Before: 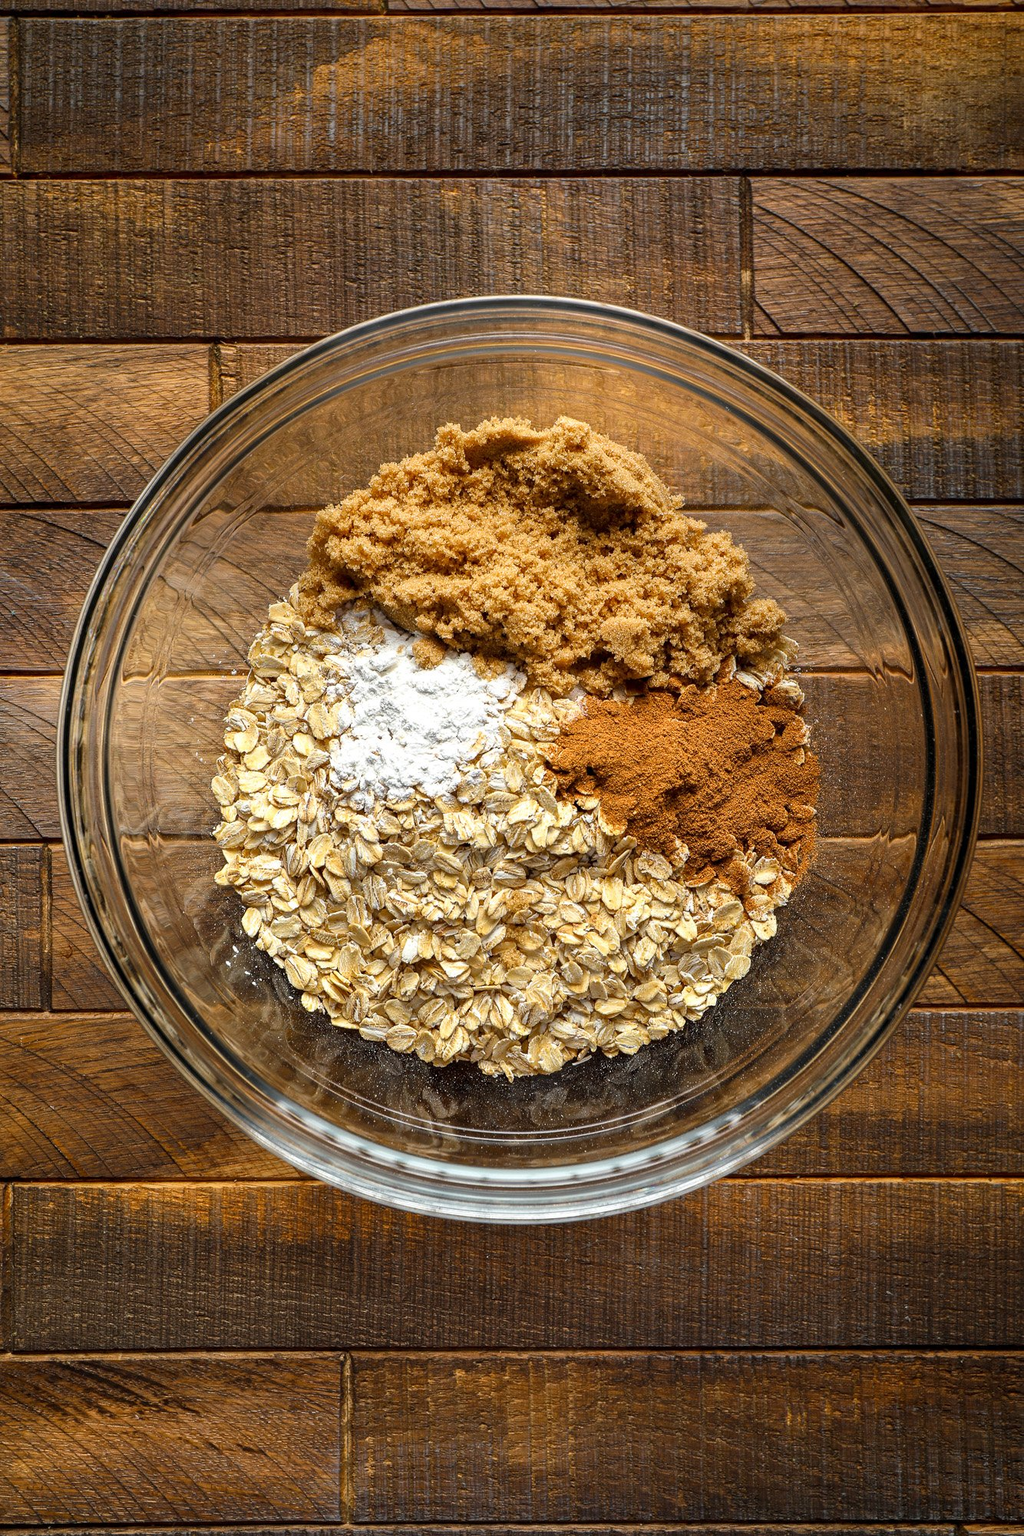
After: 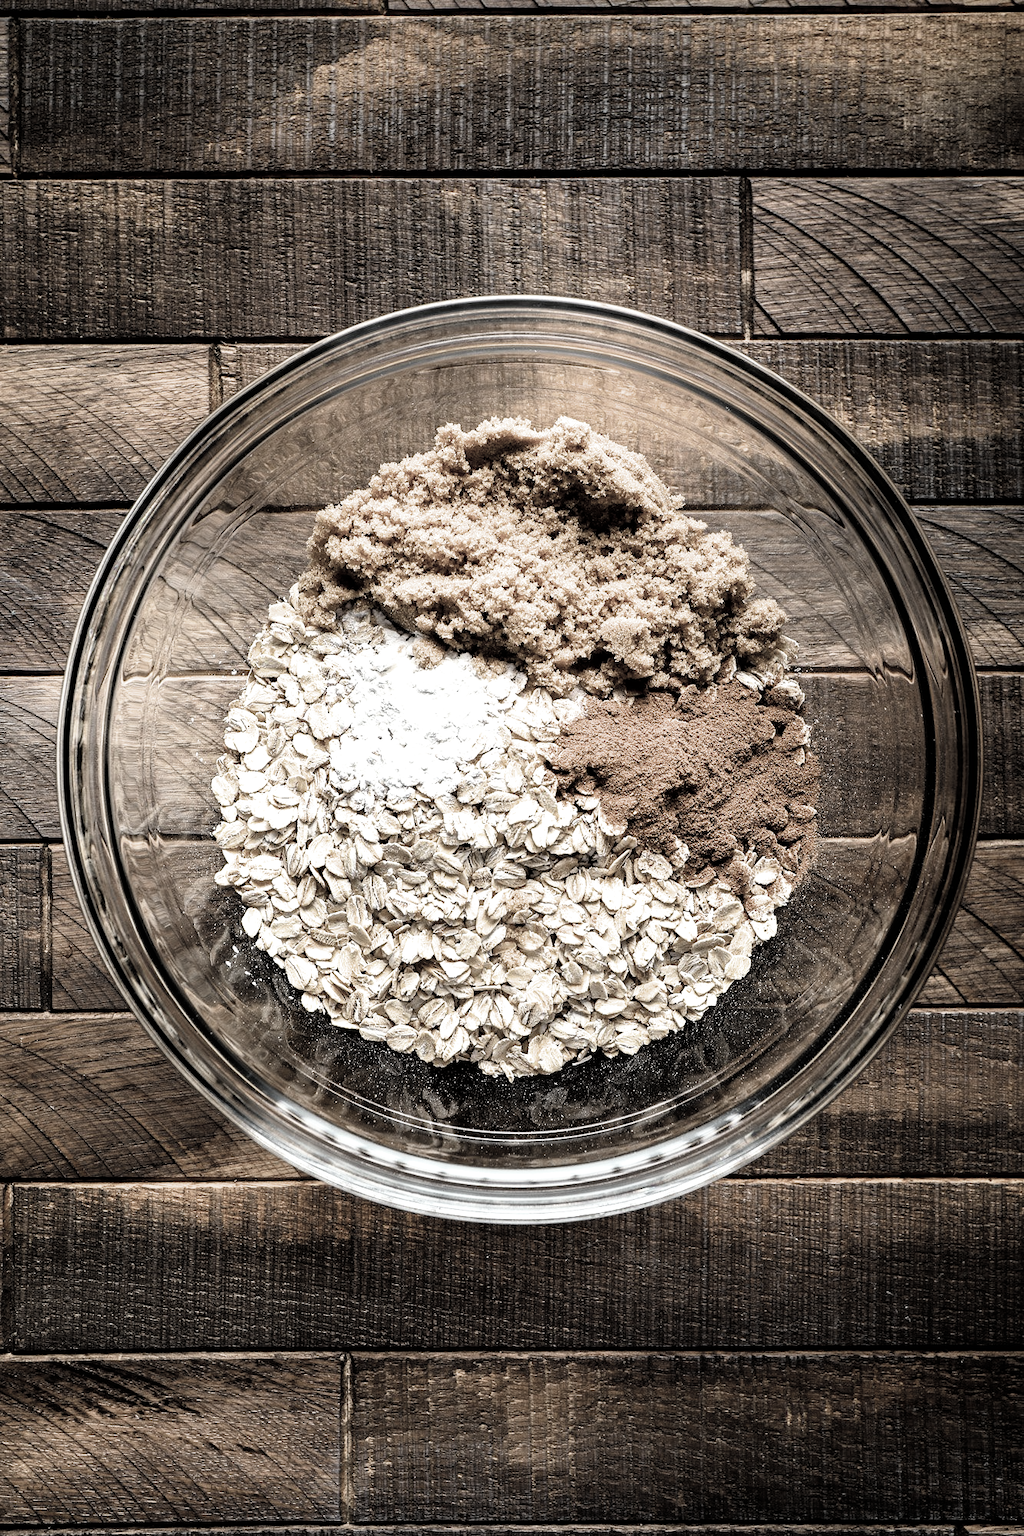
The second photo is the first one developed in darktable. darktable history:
filmic rgb: black relative exposure -6.48 EV, white relative exposure 2.43 EV, target white luminance 99.914%, hardness 5.3, latitude 0.684%, contrast 1.427, highlights saturation mix 3.28%
tone equalizer: -8 EV -0.396 EV, -7 EV -0.392 EV, -6 EV -0.305 EV, -5 EV -0.186 EV, -3 EV 0.243 EV, -2 EV 0.359 EV, -1 EV 0.39 EV, +0 EV 0.424 EV
color correction: highlights b* 0.012, saturation 0.335
